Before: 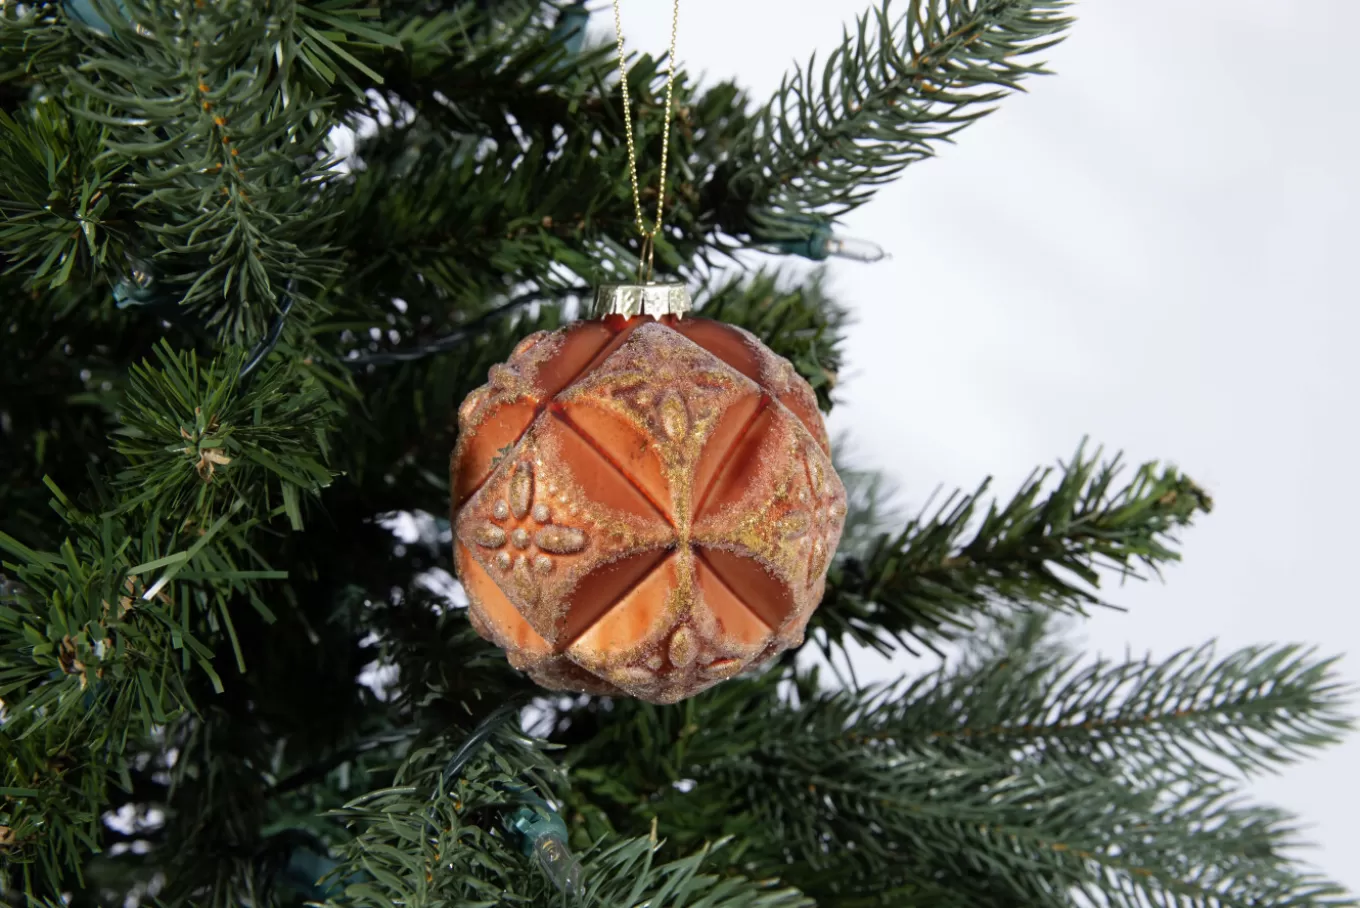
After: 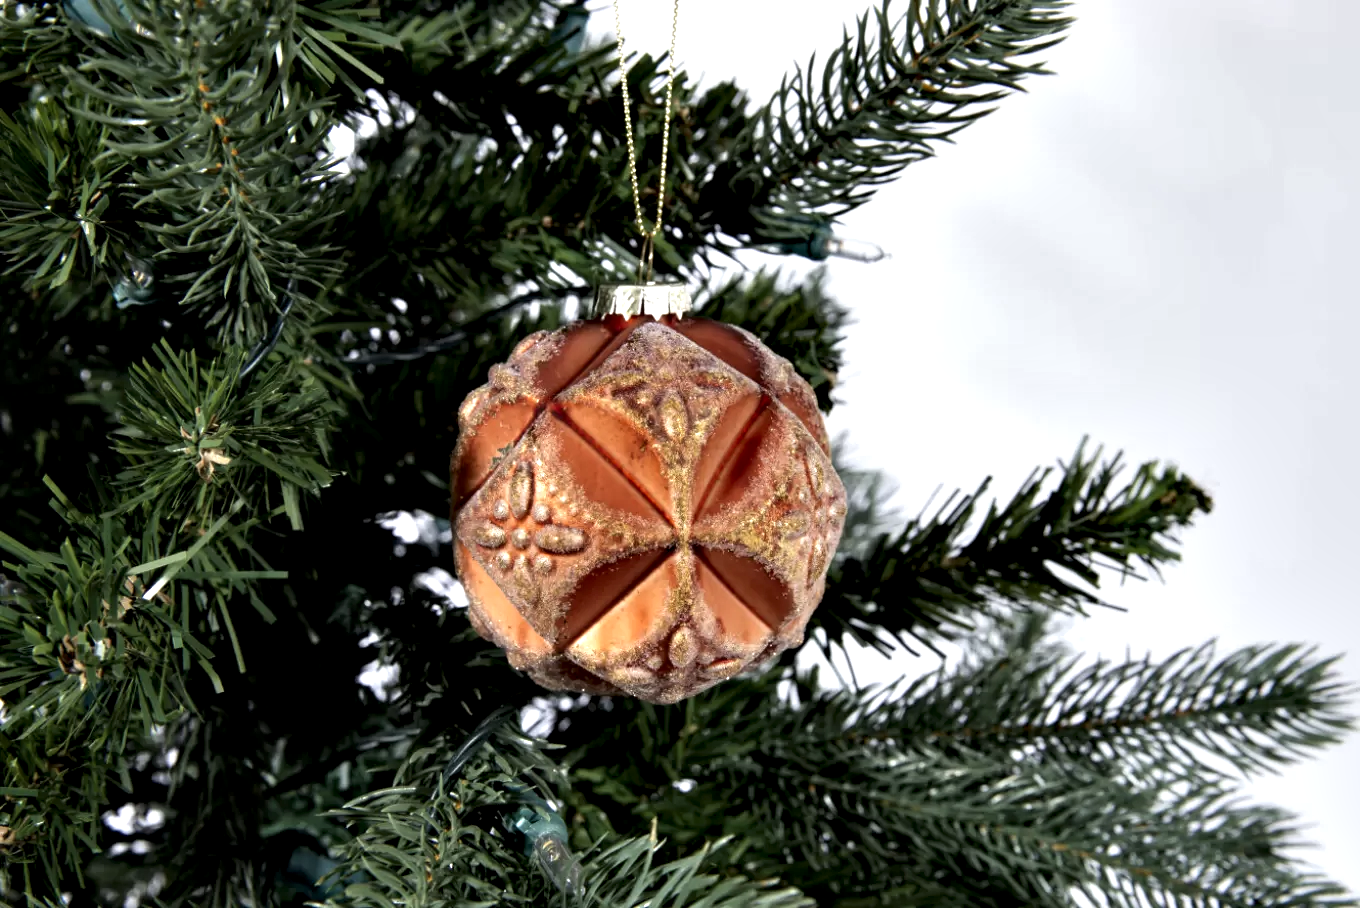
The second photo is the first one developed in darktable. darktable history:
contrast equalizer: octaves 7, y [[0.609, 0.611, 0.615, 0.613, 0.607, 0.603], [0.504, 0.498, 0.496, 0.499, 0.506, 0.516], [0 ×6], [0 ×6], [0 ×6]]
